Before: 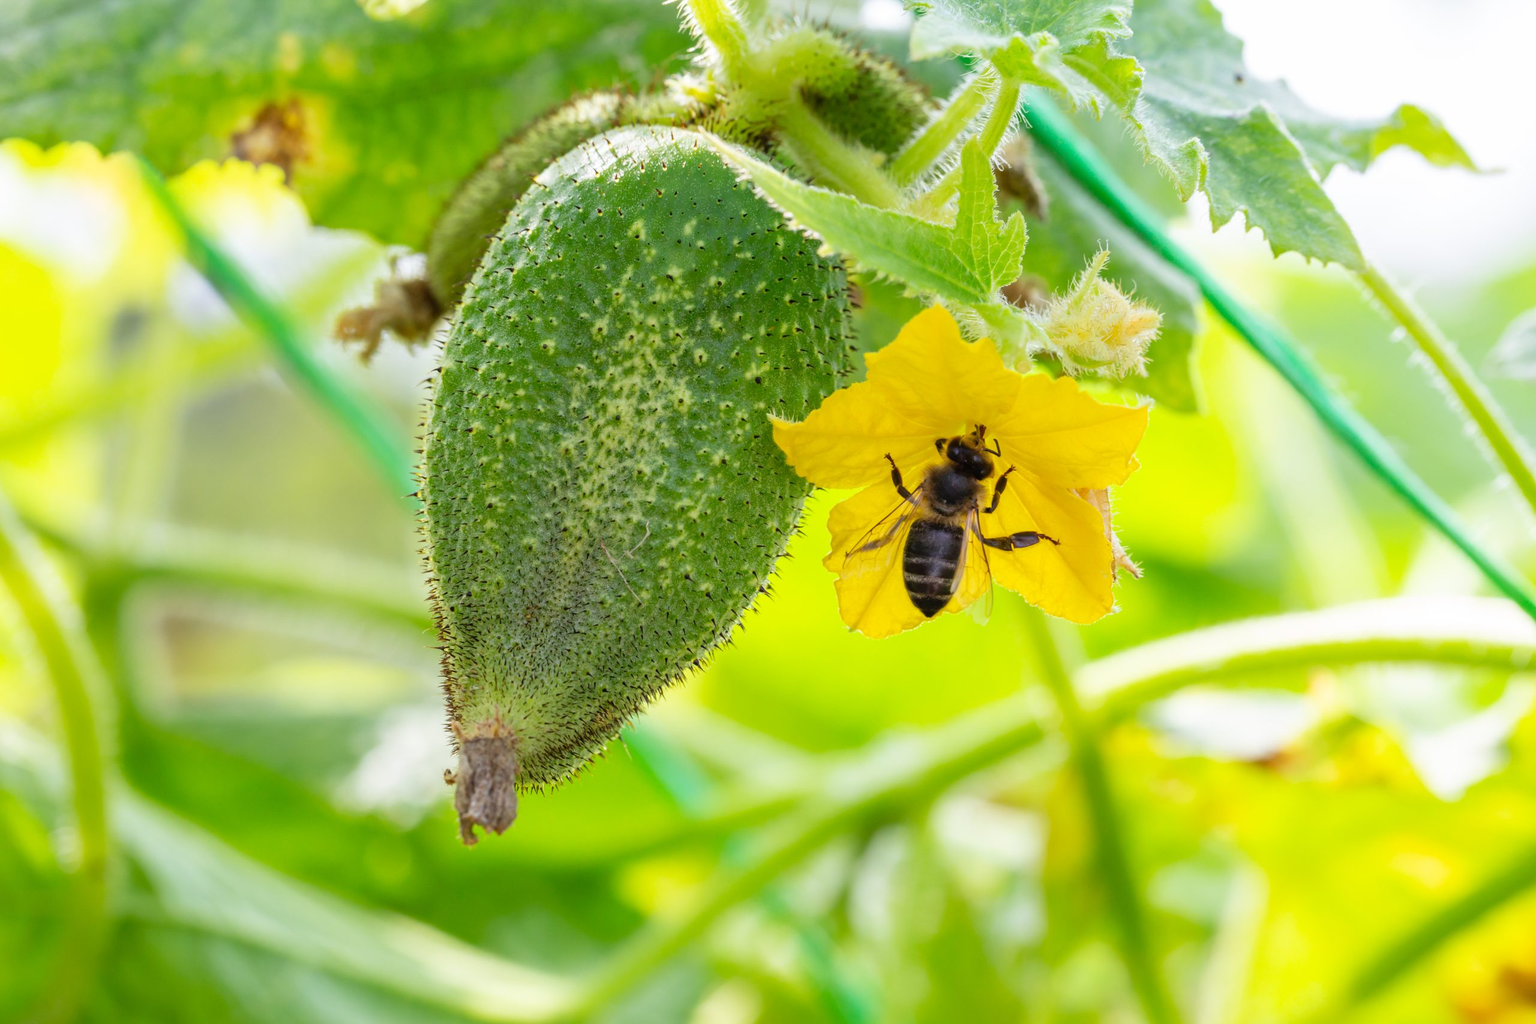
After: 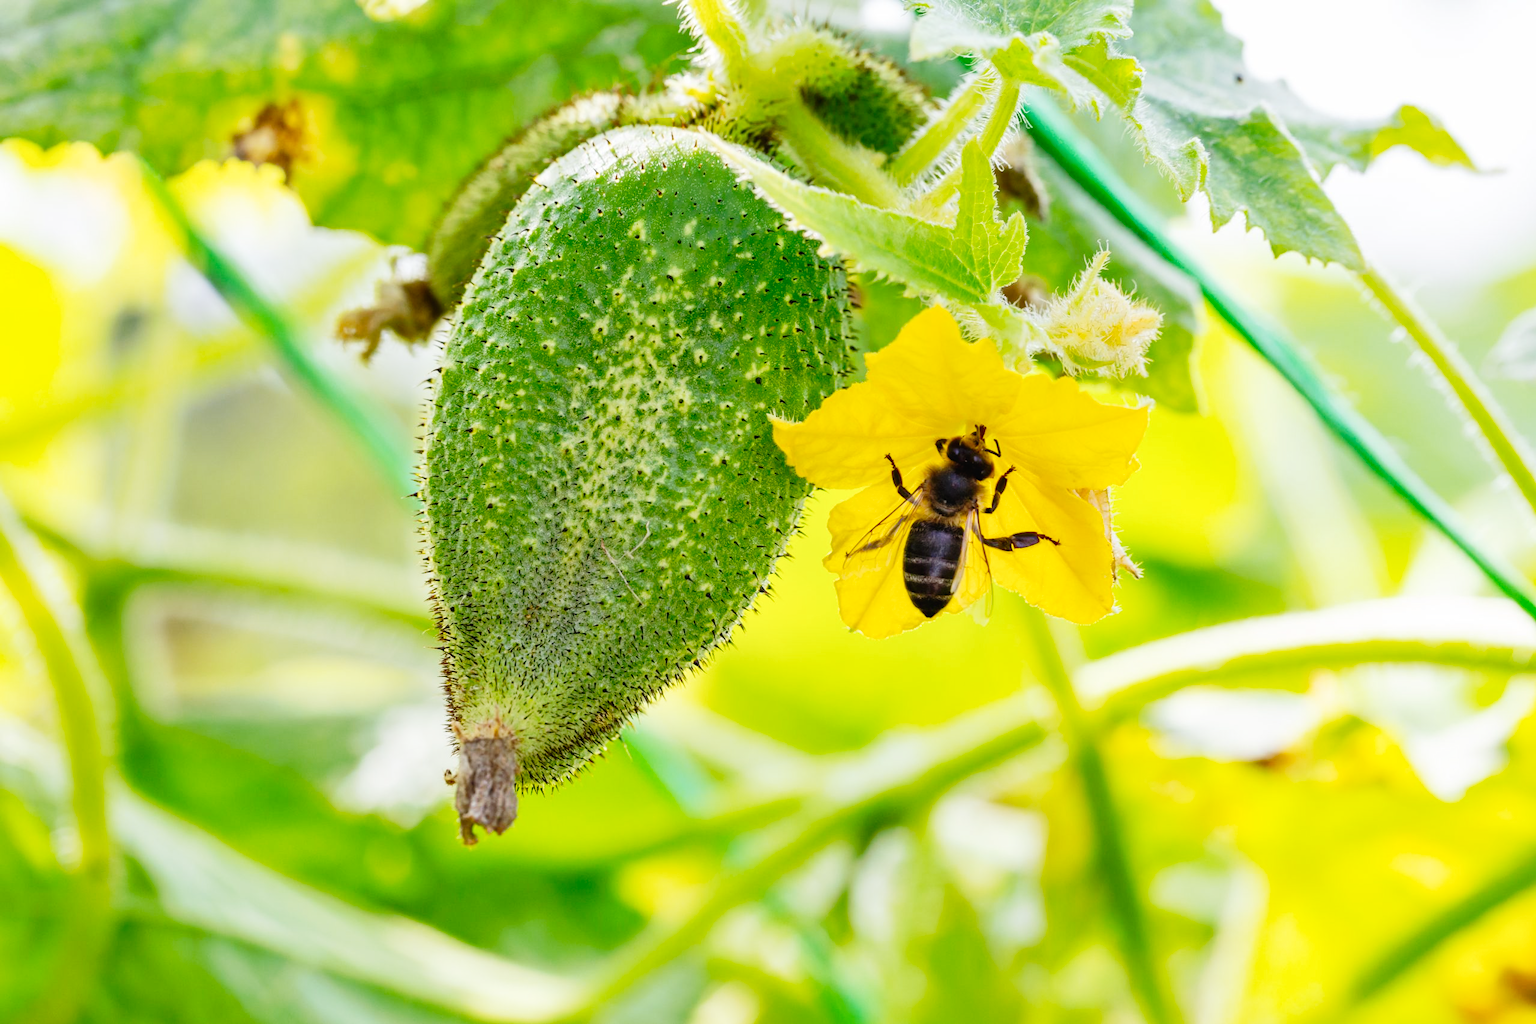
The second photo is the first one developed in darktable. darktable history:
tone curve: curves: ch0 [(0, 0) (0.003, 0.016) (0.011, 0.019) (0.025, 0.023) (0.044, 0.029) (0.069, 0.042) (0.1, 0.068) (0.136, 0.101) (0.177, 0.143) (0.224, 0.21) (0.277, 0.289) (0.335, 0.379) (0.399, 0.476) (0.468, 0.569) (0.543, 0.654) (0.623, 0.75) (0.709, 0.822) (0.801, 0.893) (0.898, 0.946) (1, 1)], preserve colors none
shadows and highlights: shadows 49, highlights -41, soften with gaussian
